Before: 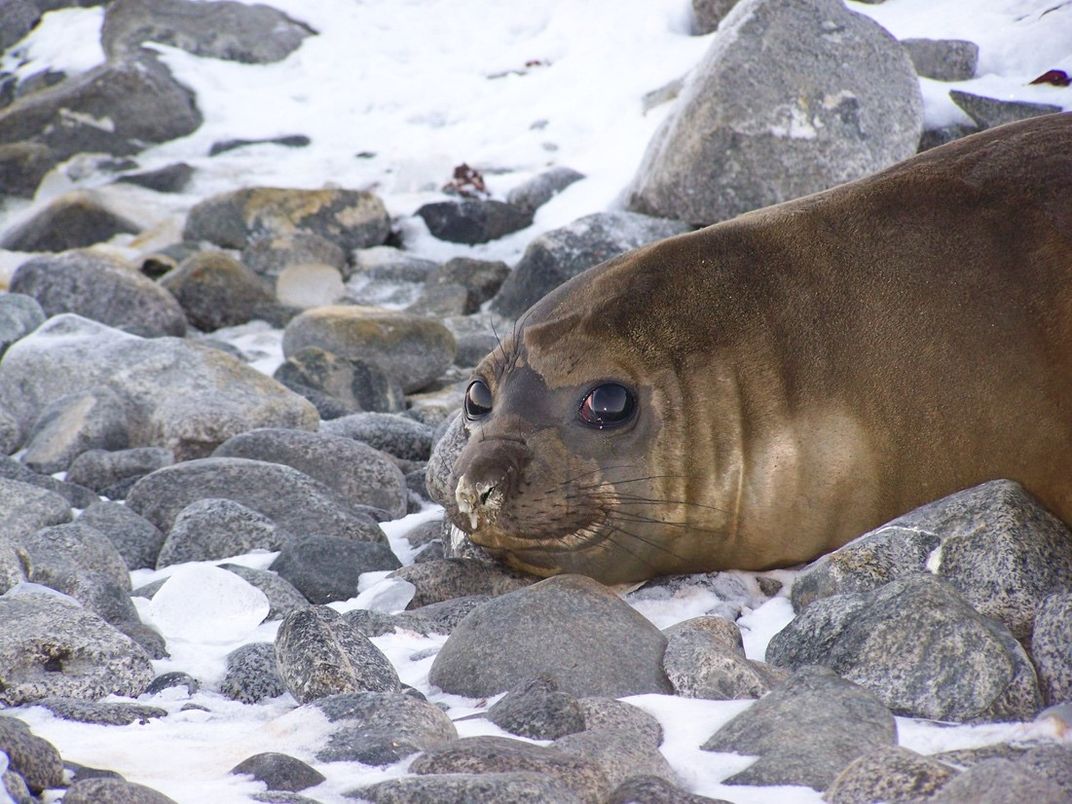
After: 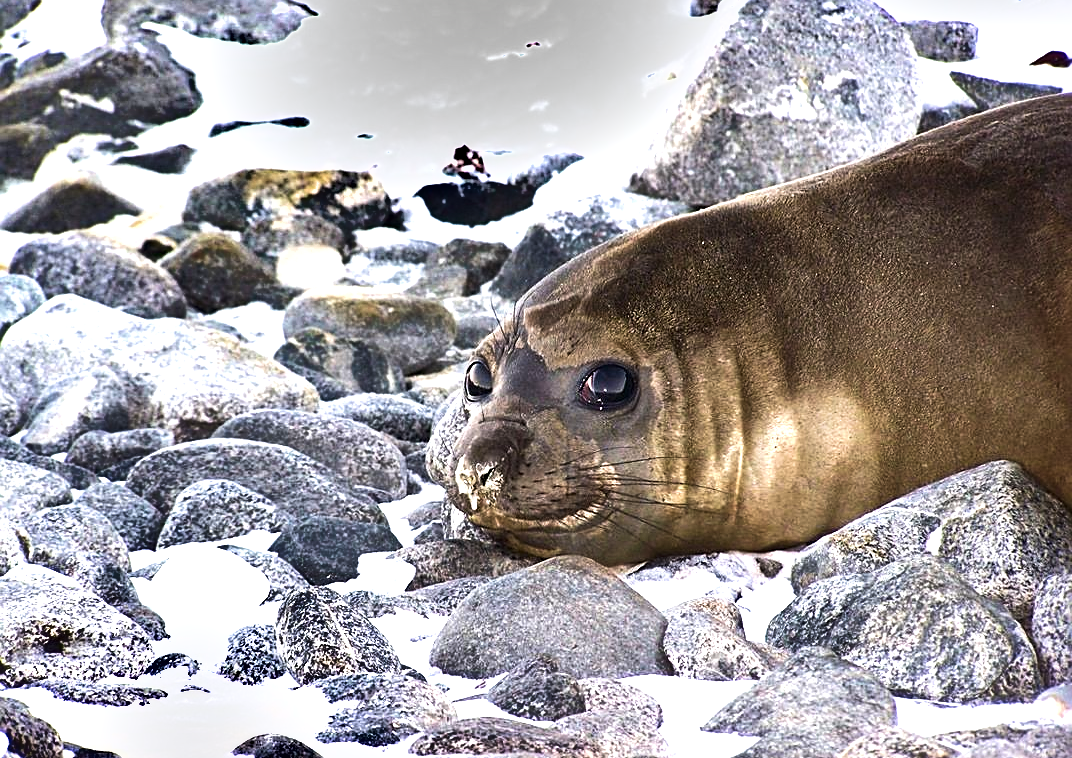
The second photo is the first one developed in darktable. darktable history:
crop and rotate: top 2.425%, bottom 3.179%
exposure: black level correction 0.003, exposure 0.391 EV, compensate highlight preservation false
sharpen: on, module defaults
velvia: on, module defaults
tone equalizer: -8 EV -1.07 EV, -7 EV -0.99 EV, -6 EV -0.895 EV, -5 EV -0.552 EV, -3 EV 0.552 EV, -2 EV 0.87 EV, -1 EV 1.01 EV, +0 EV 1.08 EV, edges refinement/feathering 500, mask exposure compensation -1.57 EV, preserve details no
color zones: curves: ch1 [(0.077, 0.436) (0.25, 0.5) (0.75, 0.5)], mix 20.83%
shadows and highlights: soften with gaussian
